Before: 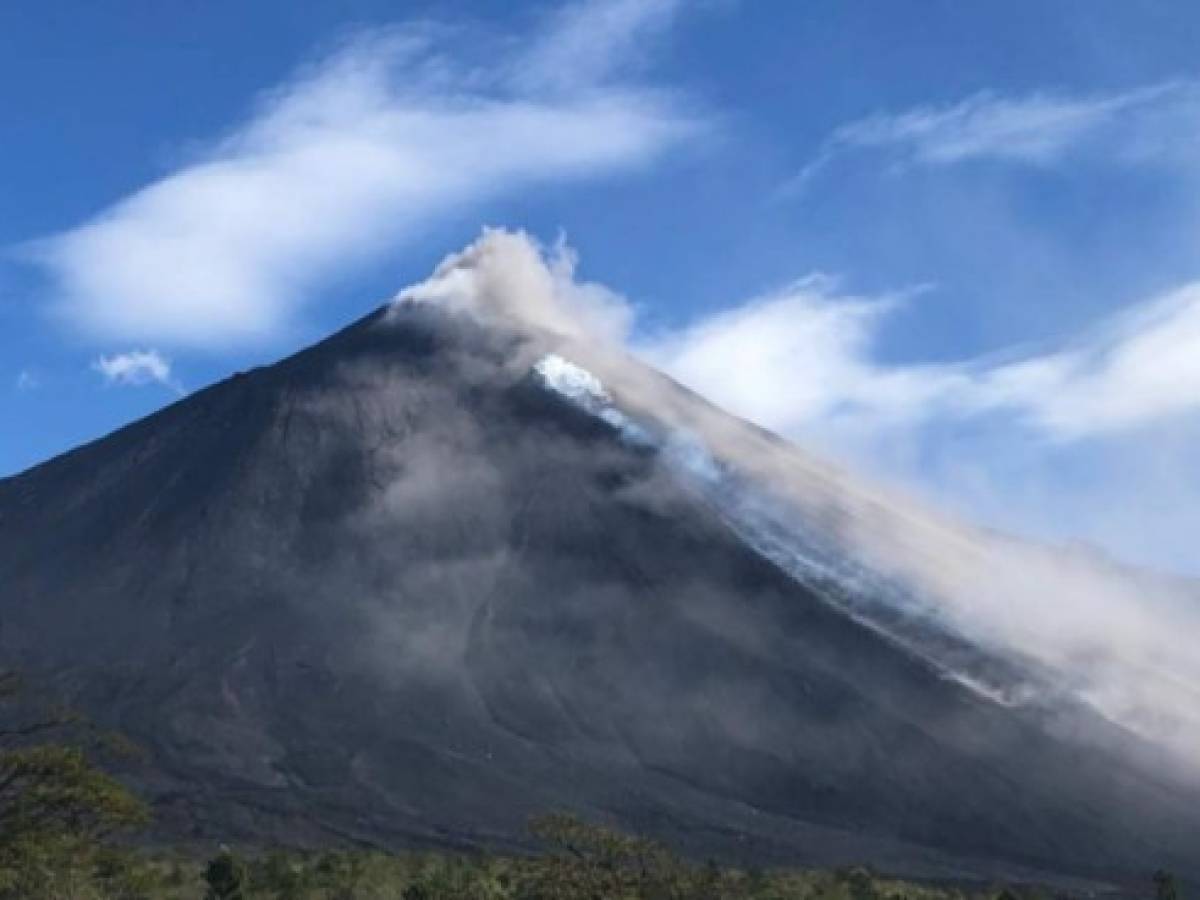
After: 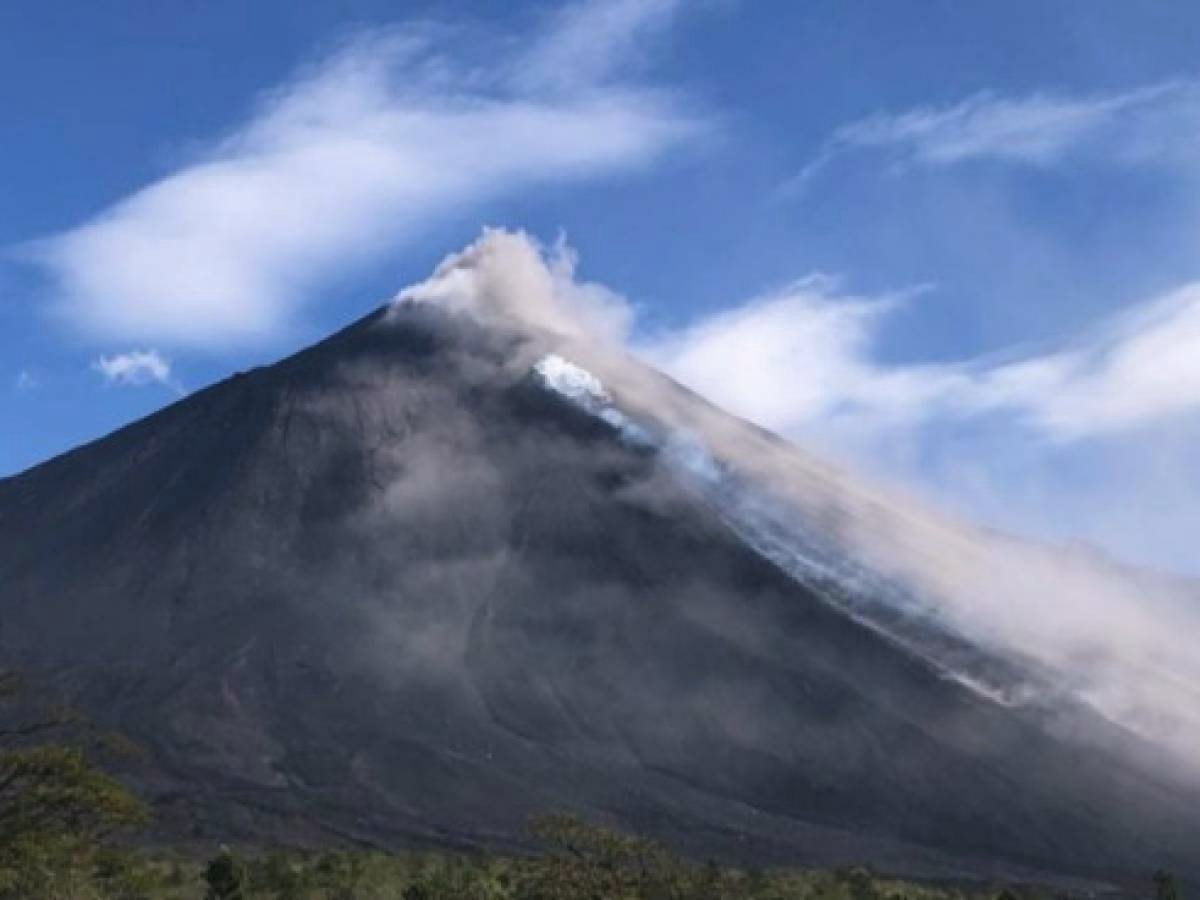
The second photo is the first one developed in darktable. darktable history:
exposure: exposure -0.064 EV, compensate highlight preservation false
color correction: highlights a* 3.12, highlights b* -1.55, shadows a* -0.101, shadows b* 2.52, saturation 0.98
